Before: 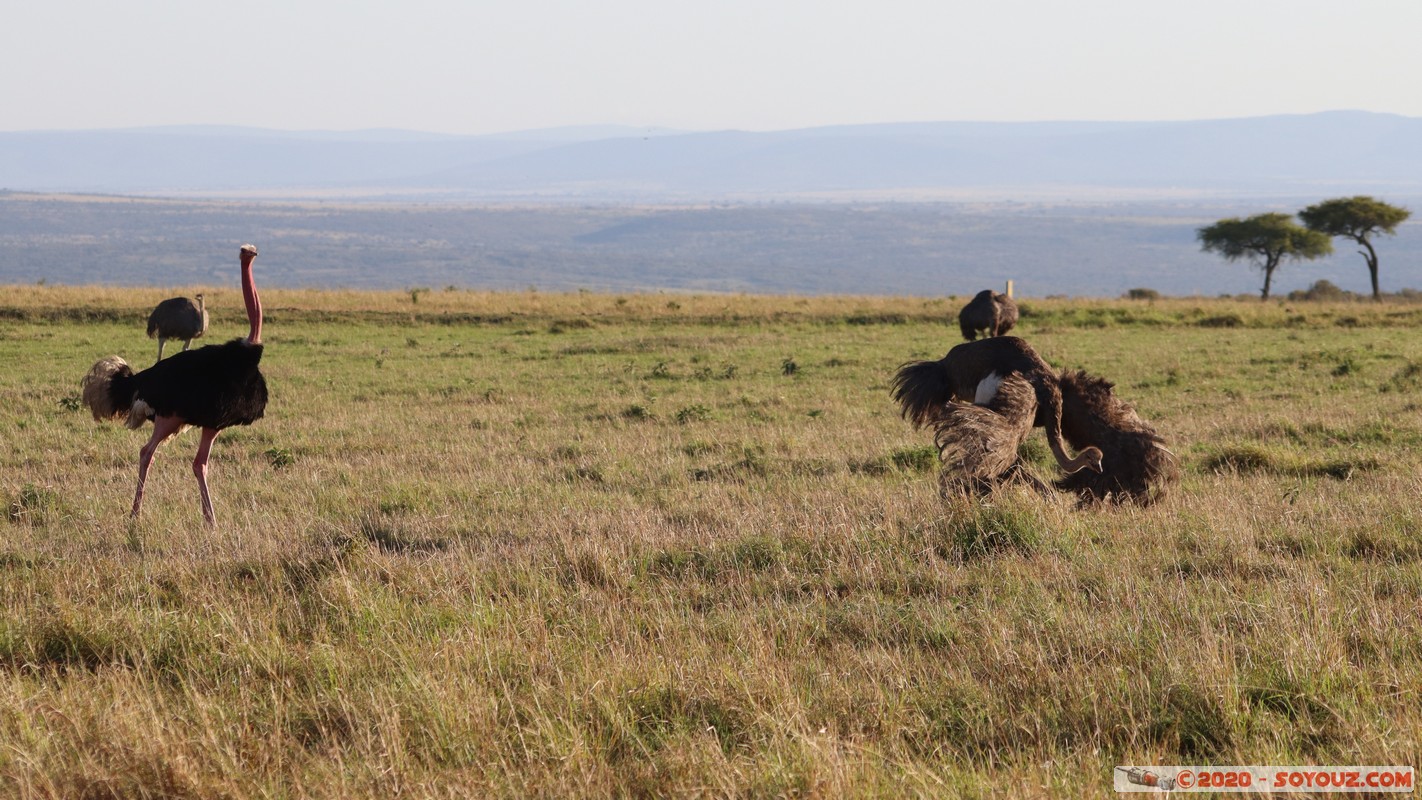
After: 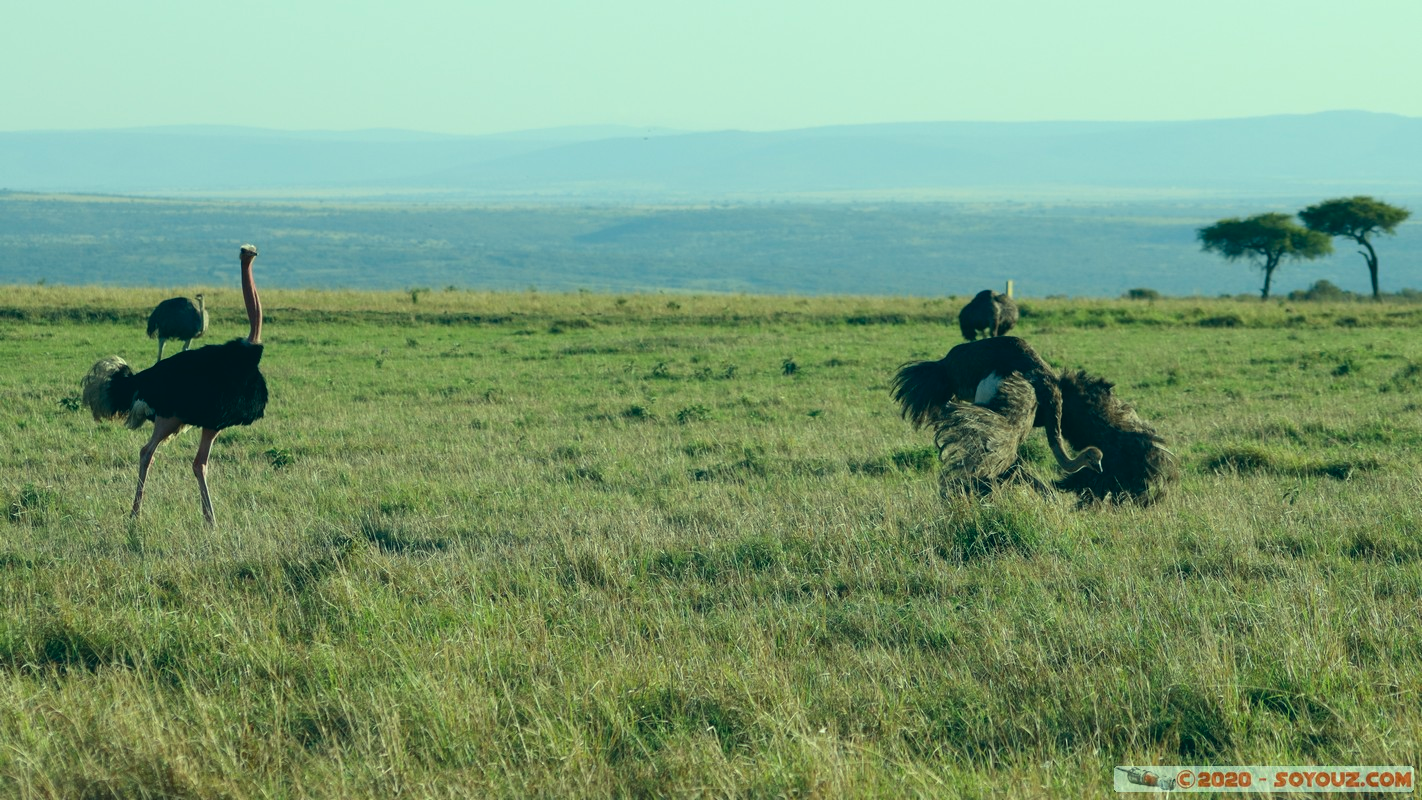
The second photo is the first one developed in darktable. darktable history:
color correction: highlights a* -20.08, highlights b* 9.8, shadows a* -20.4, shadows b* -10.76
white balance: red 1, blue 1
